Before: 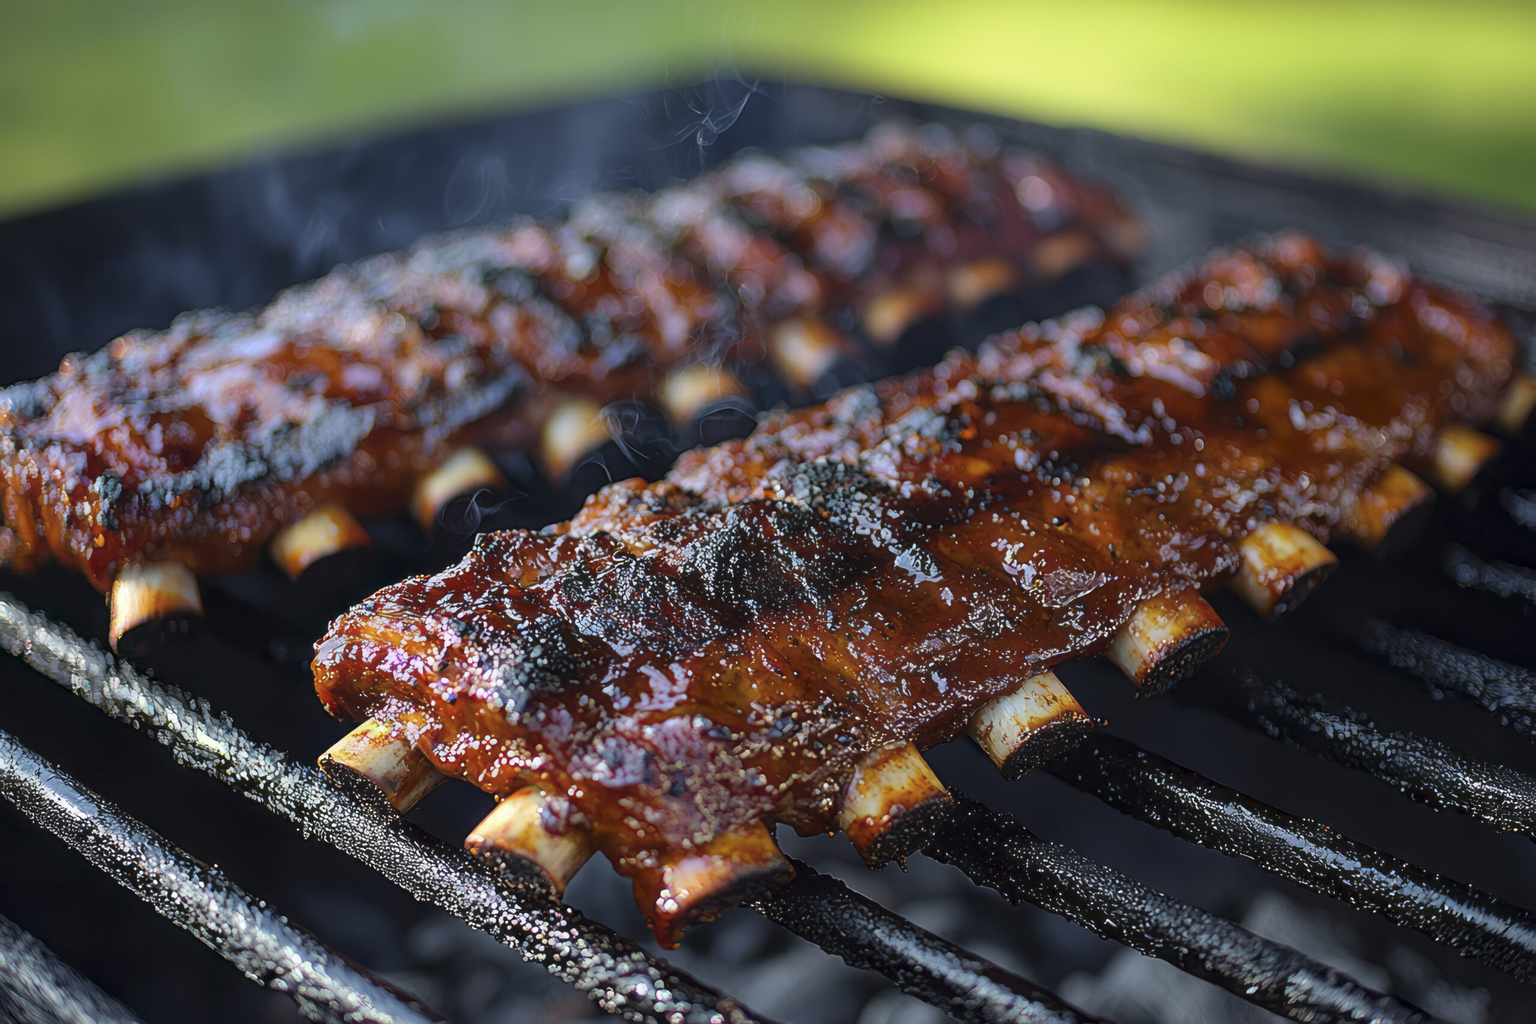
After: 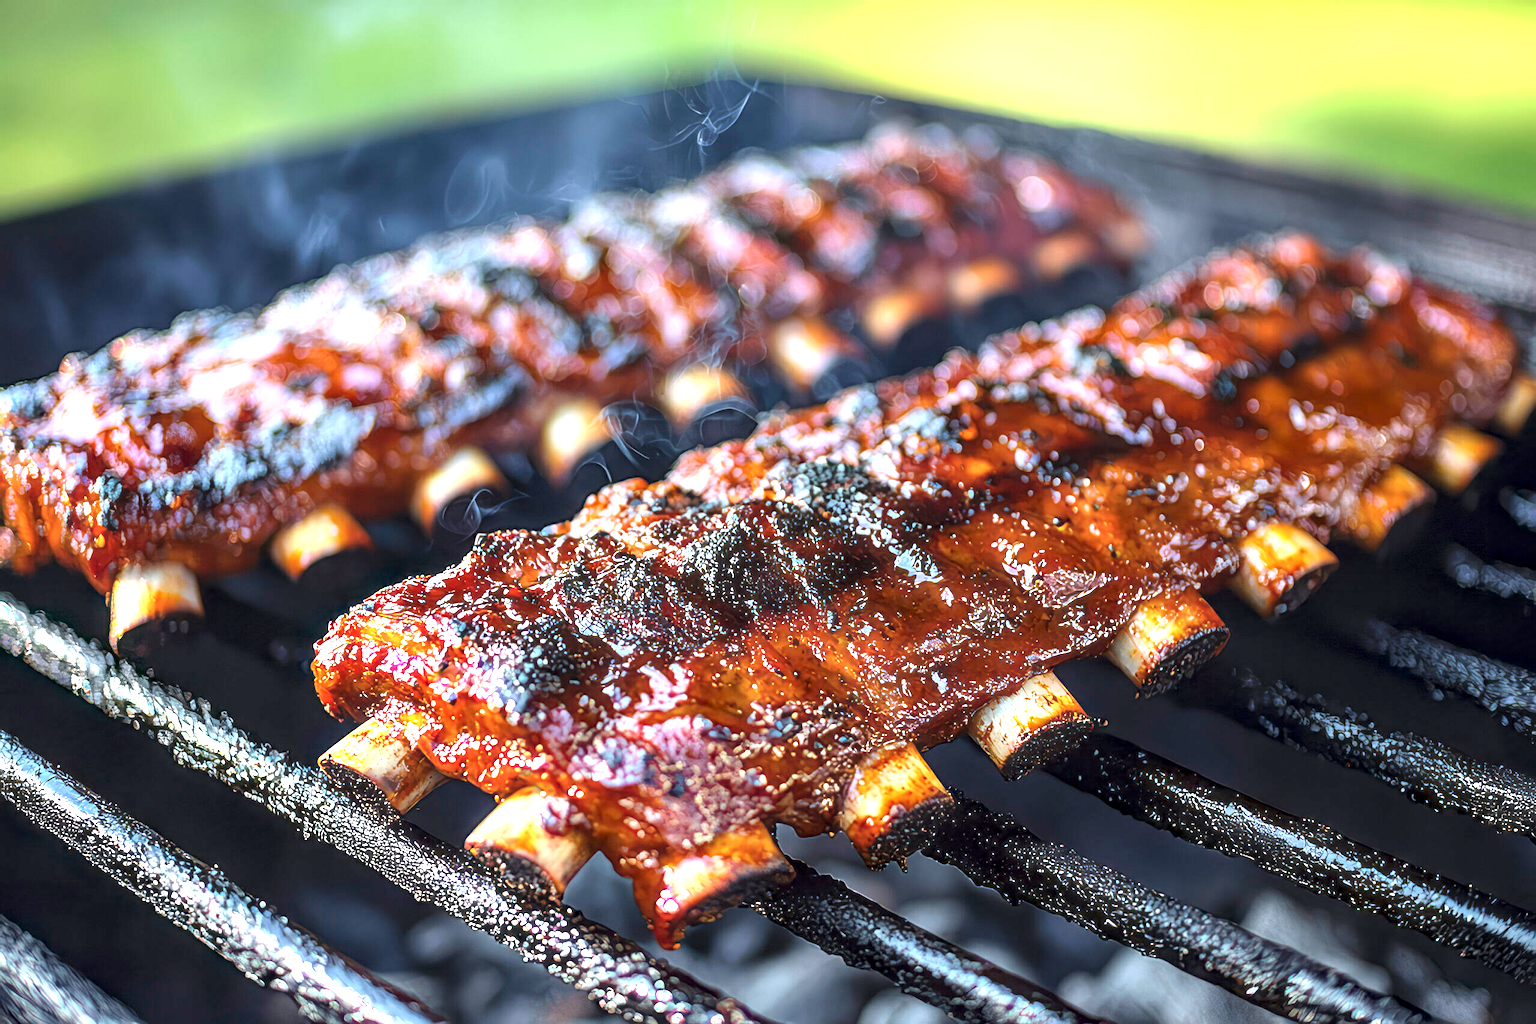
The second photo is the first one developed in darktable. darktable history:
exposure: black level correction 0, exposure 1.507 EV, compensate exposure bias true, compensate highlight preservation false
color calibration: illuminant same as pipeline (D50), adaptation XYZ, x 0.346, y 0.358, temperature 5014.19 K
local contrast: detail 130%
